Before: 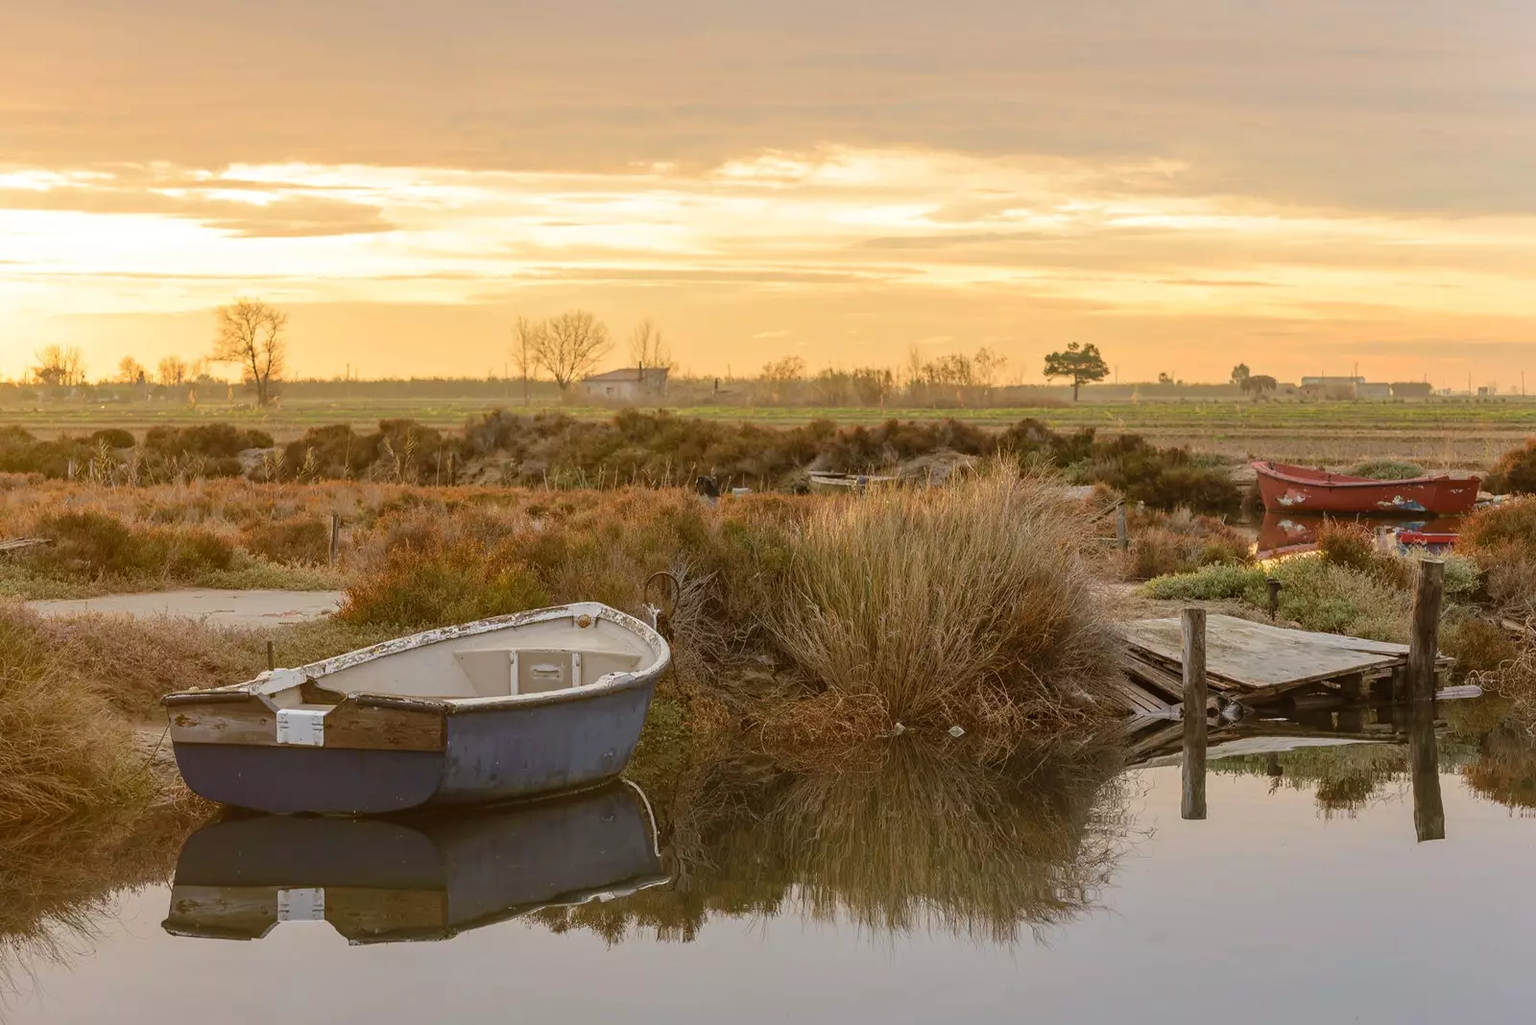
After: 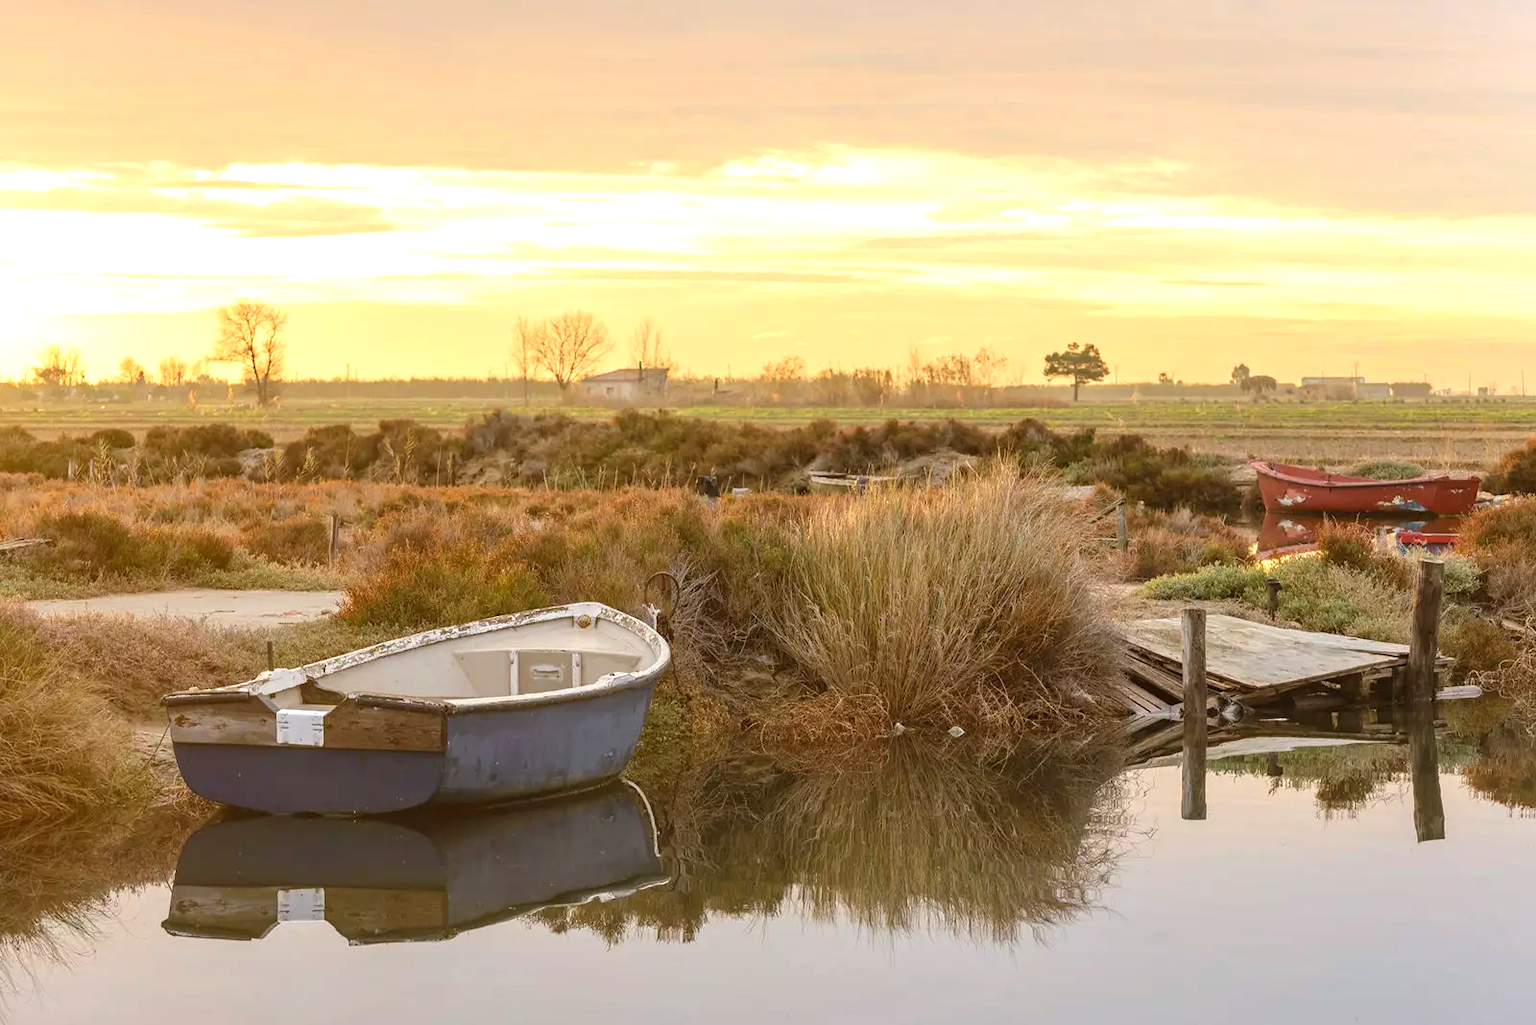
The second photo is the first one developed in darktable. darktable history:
exposure: exposure 0.606 EV, compensate exposure bias true, compensate highlight preservation false
